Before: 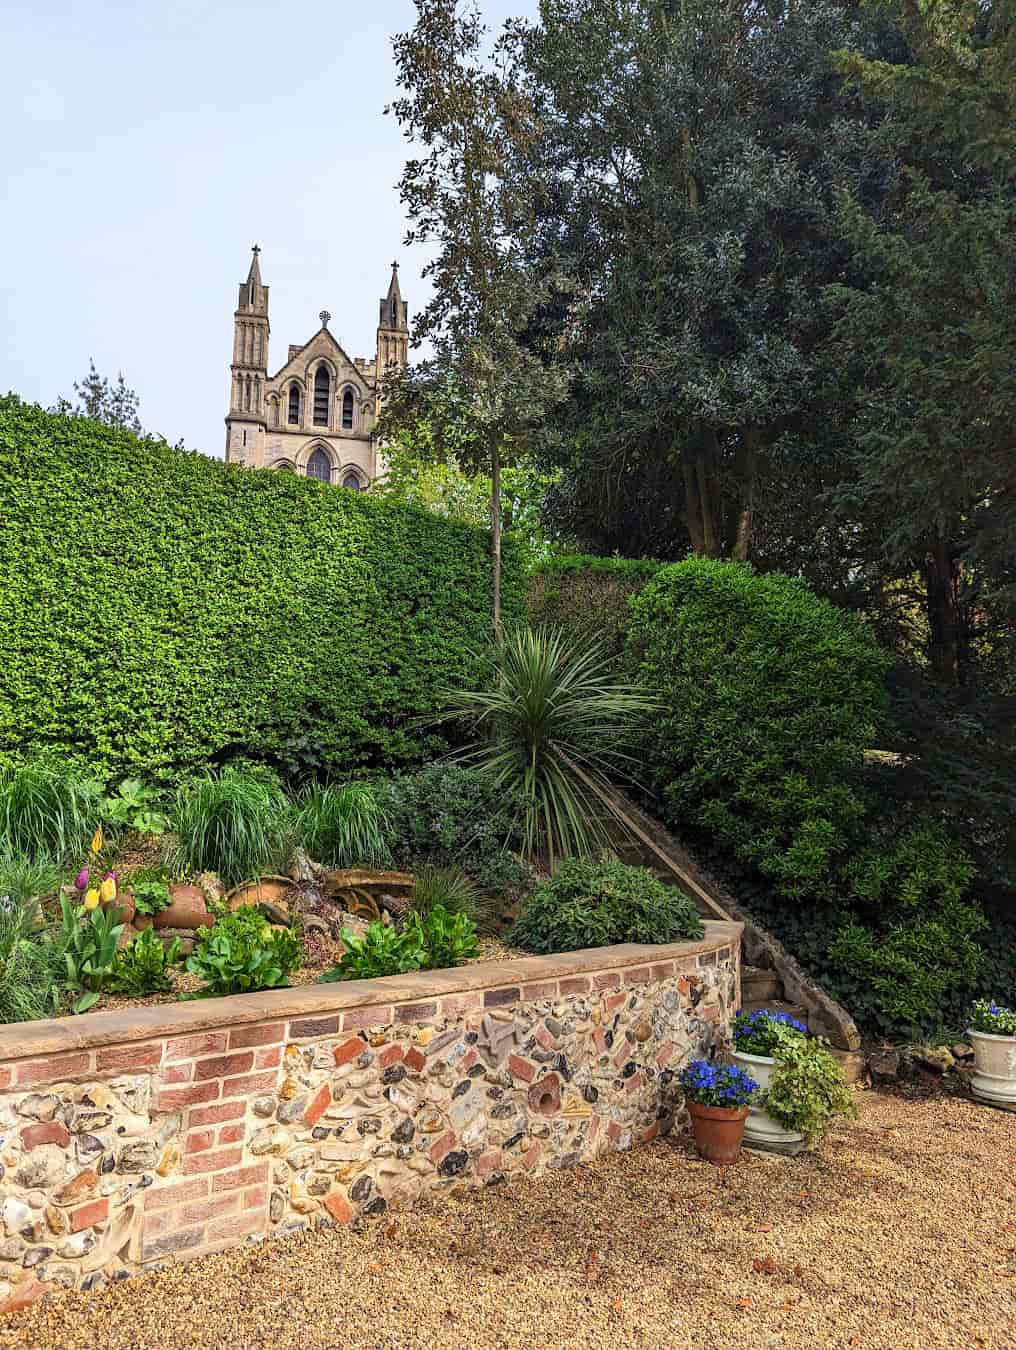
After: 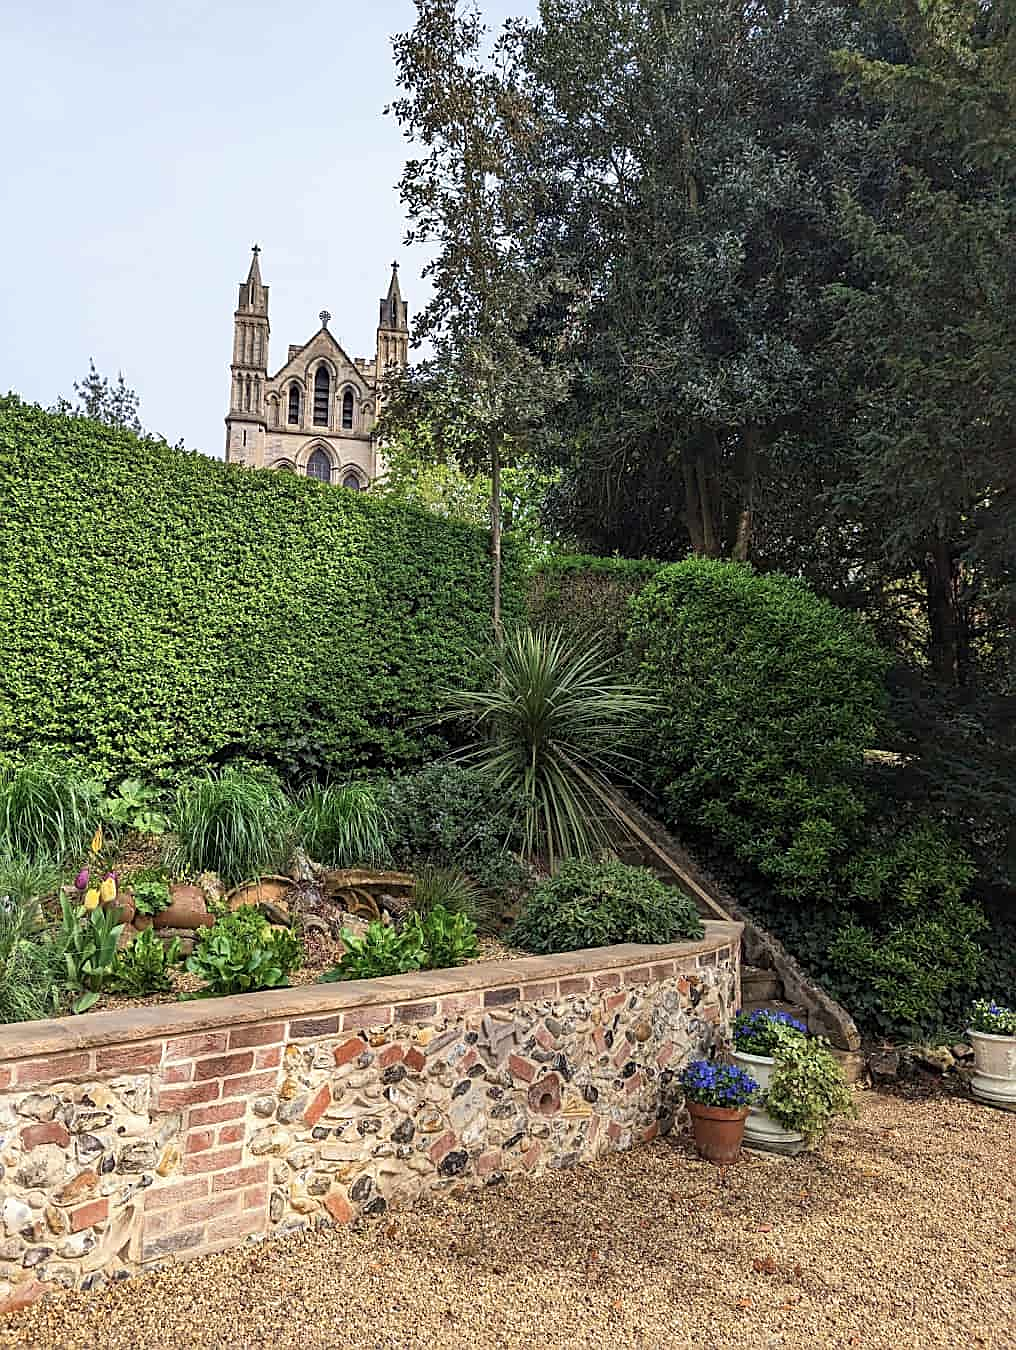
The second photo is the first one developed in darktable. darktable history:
sharpen: on, module defaults
contrast brightness saturation: saturation -0.168
